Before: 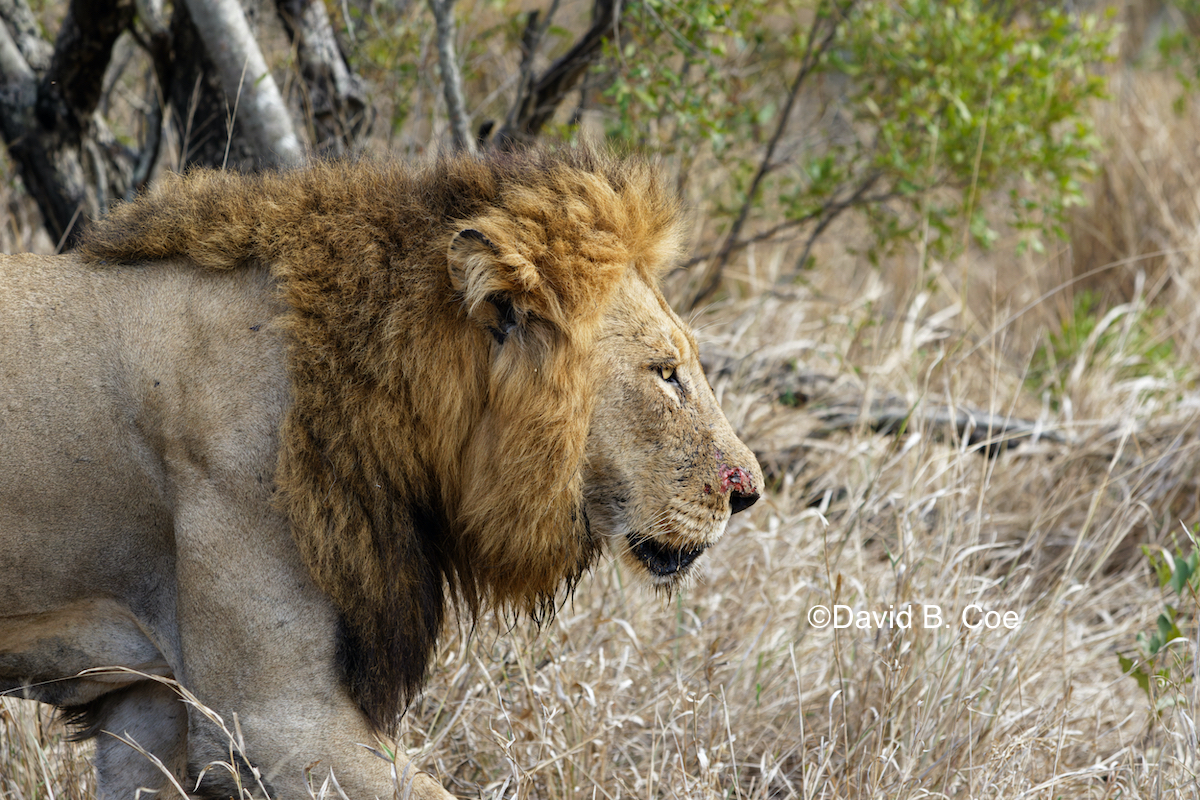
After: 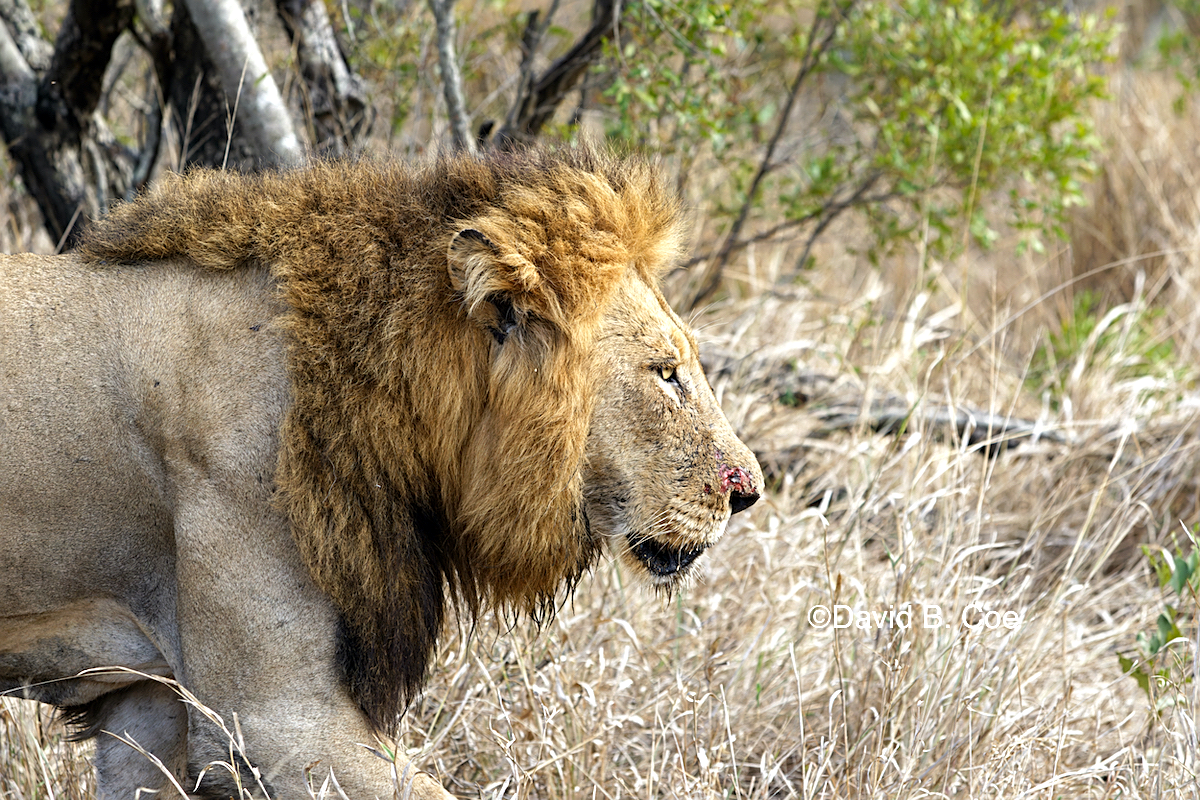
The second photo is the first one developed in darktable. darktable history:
exposure: black level correction 0.001, exposure 0.498 EV, compensate highlight preservation false
sharpen: on, module defaults
